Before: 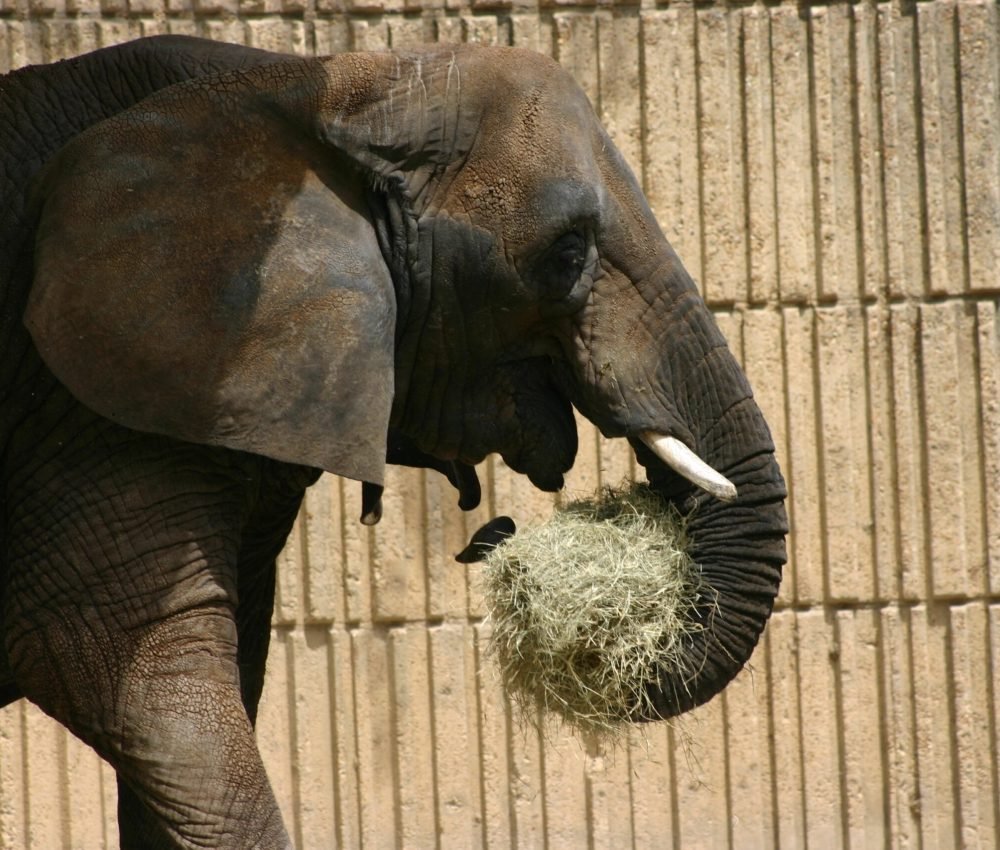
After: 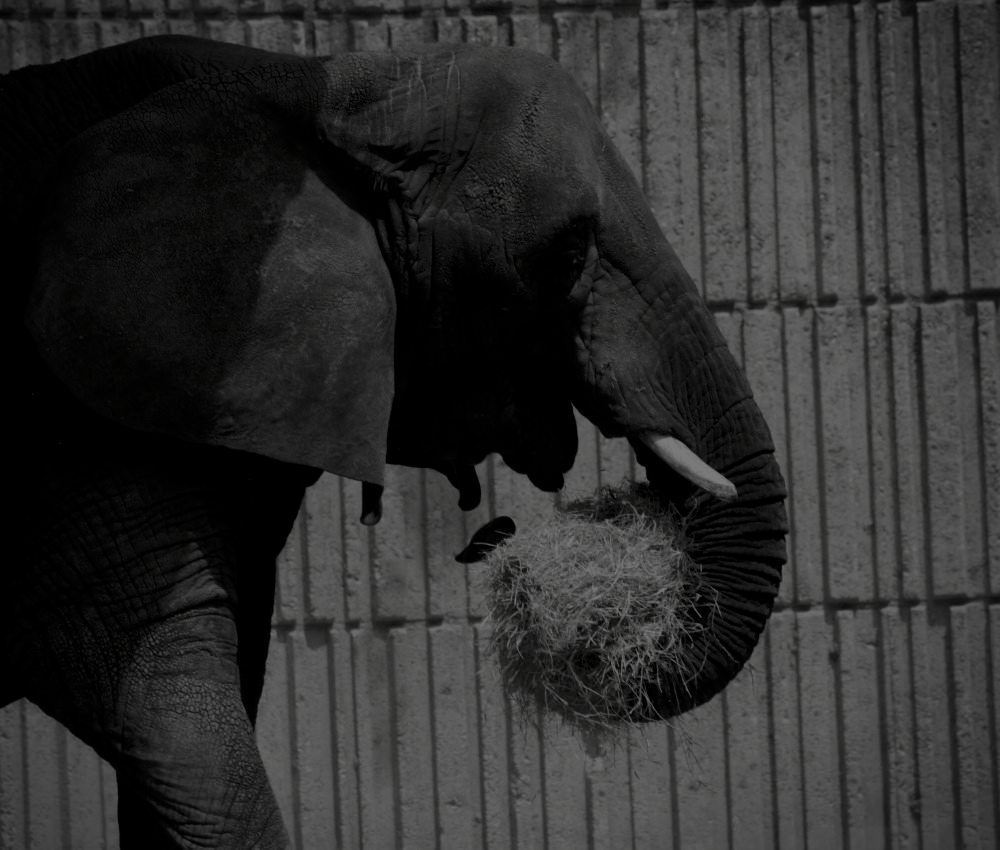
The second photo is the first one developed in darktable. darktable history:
filmic rgb: black relative exposure -7.02 EV, white relative exposure 5.96 EV, threshold 5.99 EV, target black luminance 0%, hardness 2.74, latitude 61.97%, contrast 0.688, highlights saturation mix 11.08%, shadows ↔ highlights balance -0.12%, enable highlight reconstruction true
contrast brightness saturation: contrast -0.027, brightness -0.593, saturation -0.986
vignetting: brightness -0.575, unbound false
